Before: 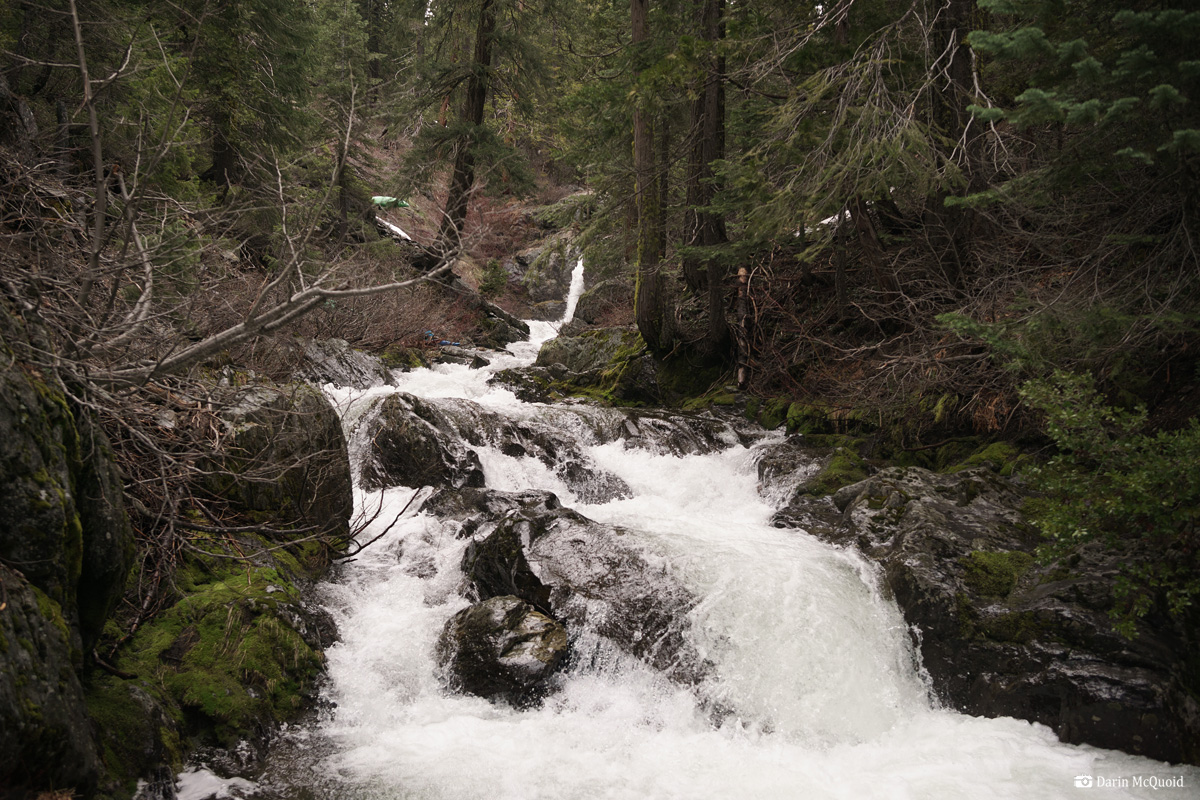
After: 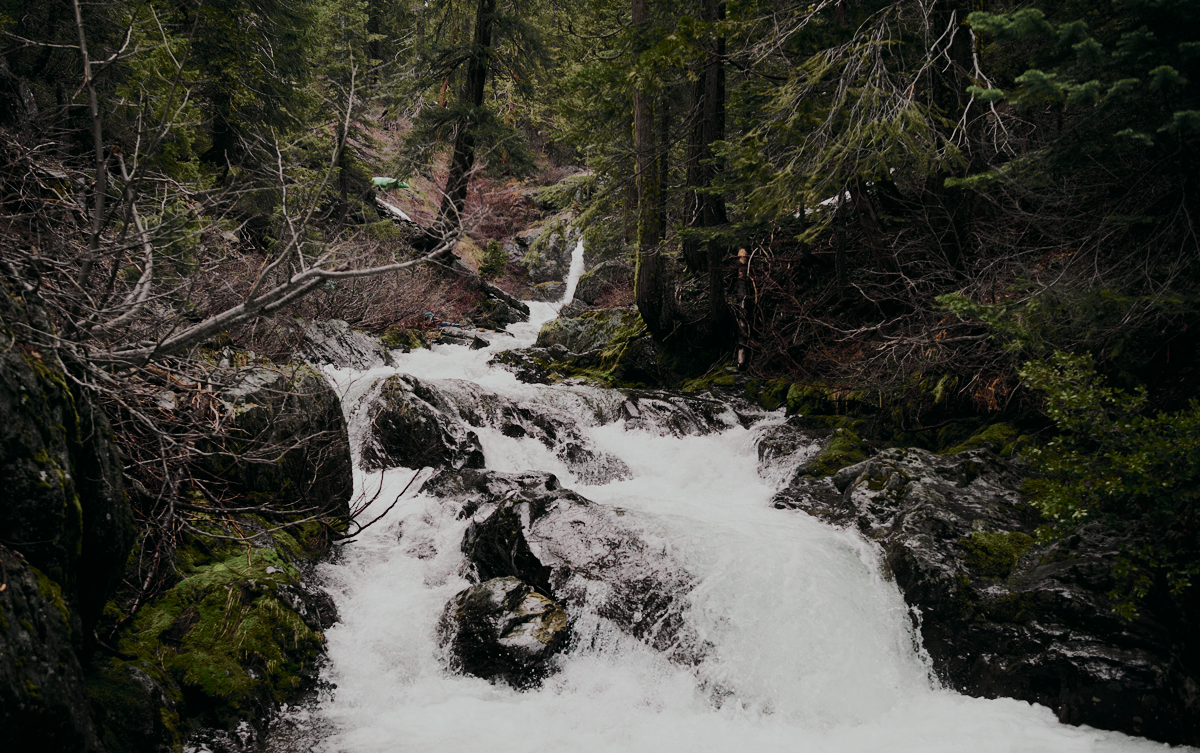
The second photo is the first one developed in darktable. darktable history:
filmic rgb: black relative exposure -7.65 EV, white relative exposure 4.56 EV, hardness 3.61
tone curve: curves: ch0 [(0, 0.003) (0.211, 0.174) (0.482, 0.519) (0.843, 0.821) (0.992, 0.971)]; ch1 [(0, 0) (0.276, 0.206) (0.393, 0.364) (0.482, 0.477) (0.506, 0.5) (0.523, 0.523) (0.572, 0.592) (0.635, 0.665) (0.695, 0.759) (1, 1)]; ch2 [(0, 0) (0.438, 0.456) (0.498, 0.497) (0.536, 0.527) (0.562, 0.584) (0.619, 0.602) (0.698, 0.698) (1, 1)], color space Lab, independent channels
crop and rotate: top 2.621%, bottom 3.187%
